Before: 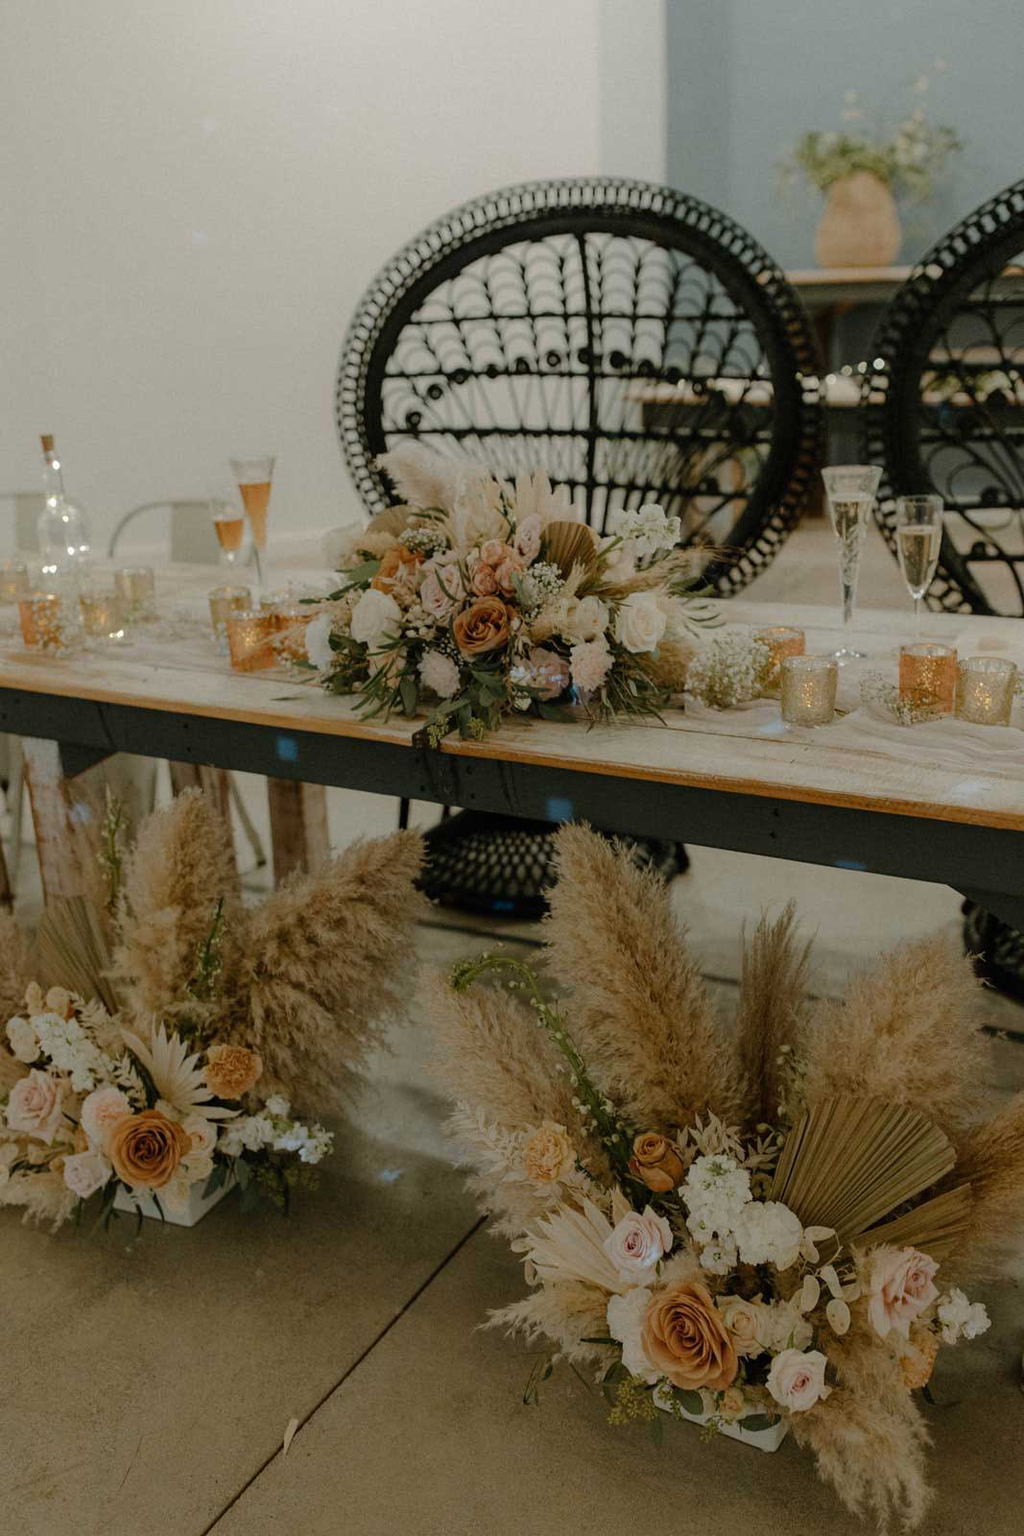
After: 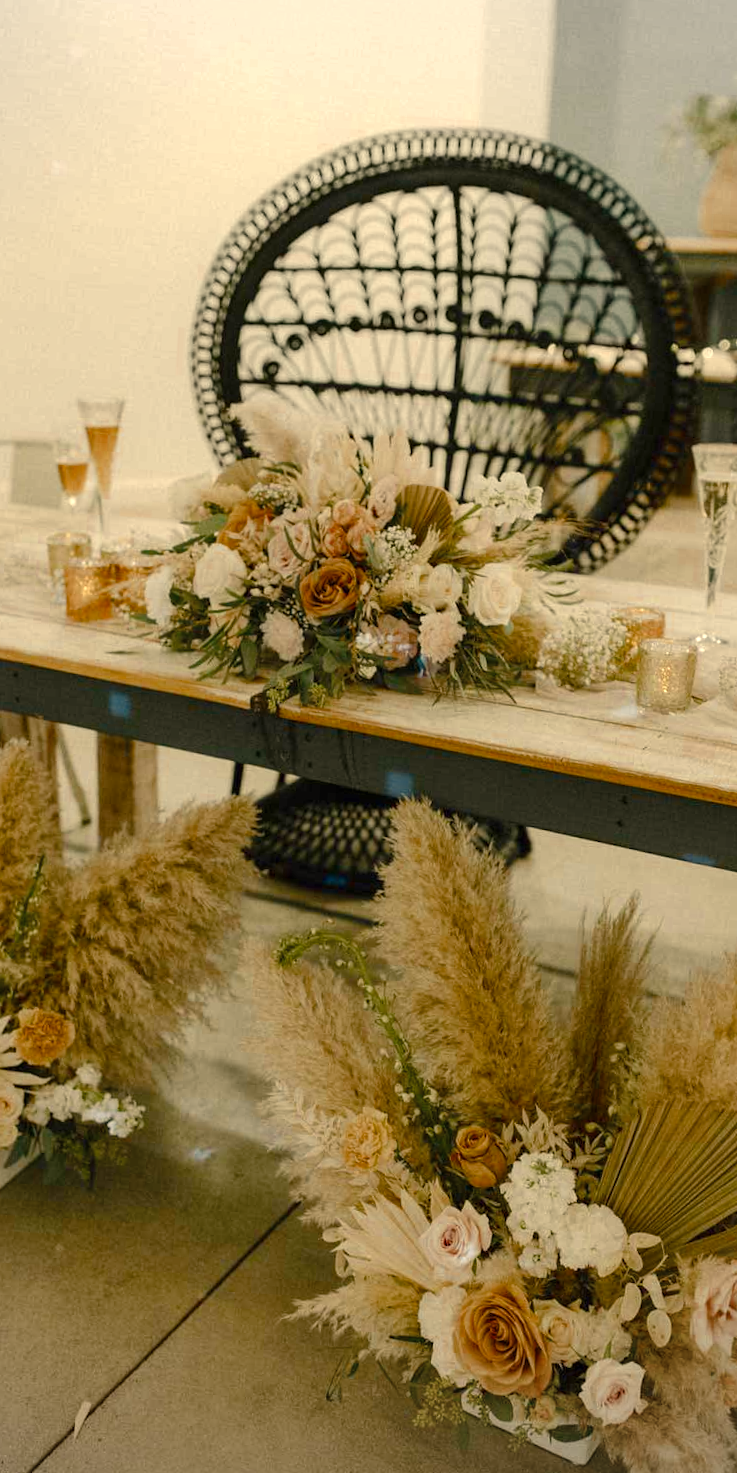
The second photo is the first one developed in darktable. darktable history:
vignetting: brightness -0.17
color zones: curves: ch0 [(0, 0.5) (0.125, 0.4) (0.25, 0.5) (0.375, 0.4) (0.5, 0.4) (0.625, 0.35) (0.75, 0.35) (0.875, 0.5)]; ch1 [(0, 0.35) (0.125, 0.45) (0.25, 0.35) (0.375, 0.35) (0.5, 0.35) (0.625, 0.35) (0.75, 0.45) (0.875, 0.35)]; ch2 [(0, 0.6) (0.125, 0.5) (0.25, 0.5) (0.375, 0.6) (0.5, 0.6) (0.625, 0.5) (0.75, 0.5) (0.875, 0.5)]
color correction: highlights a* 2.3, highlights b* 23.36
shadows and highlights: radius 125.73, shadows 30.55, highlights -31.16, low approximation 0.01, soften with gaussian
exposure: black level correction 0, exposure 0.952 EV, compensate exposure bias true, compensate highlight preservation false
crop and rotate: angle -3.3°, left 14.176%, top 0.027%, right 10.852%, bottom 0.062%
color balance rgb: highlights gain › chroma 1.649%, highlights gain › hue 55.05°, perceptual saturation grading › global saturation 43.818%, perceptual saturation grading › highlights -50.261%, perceptual saturation grading › shadows 30.347%, global vibrance 10.024%
